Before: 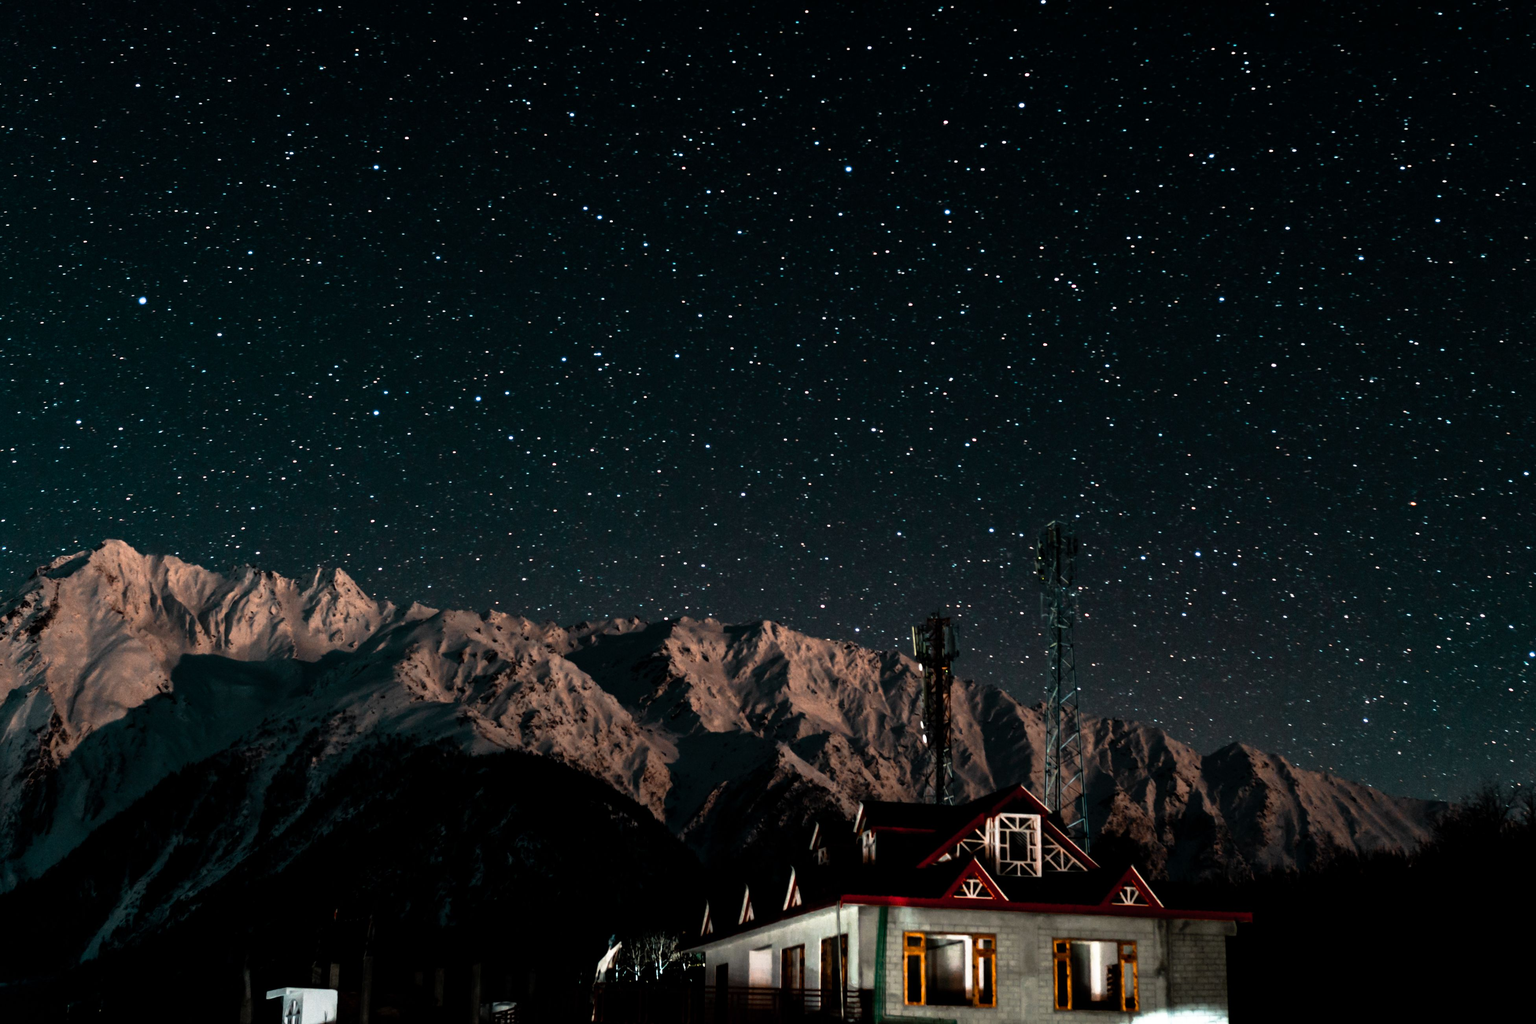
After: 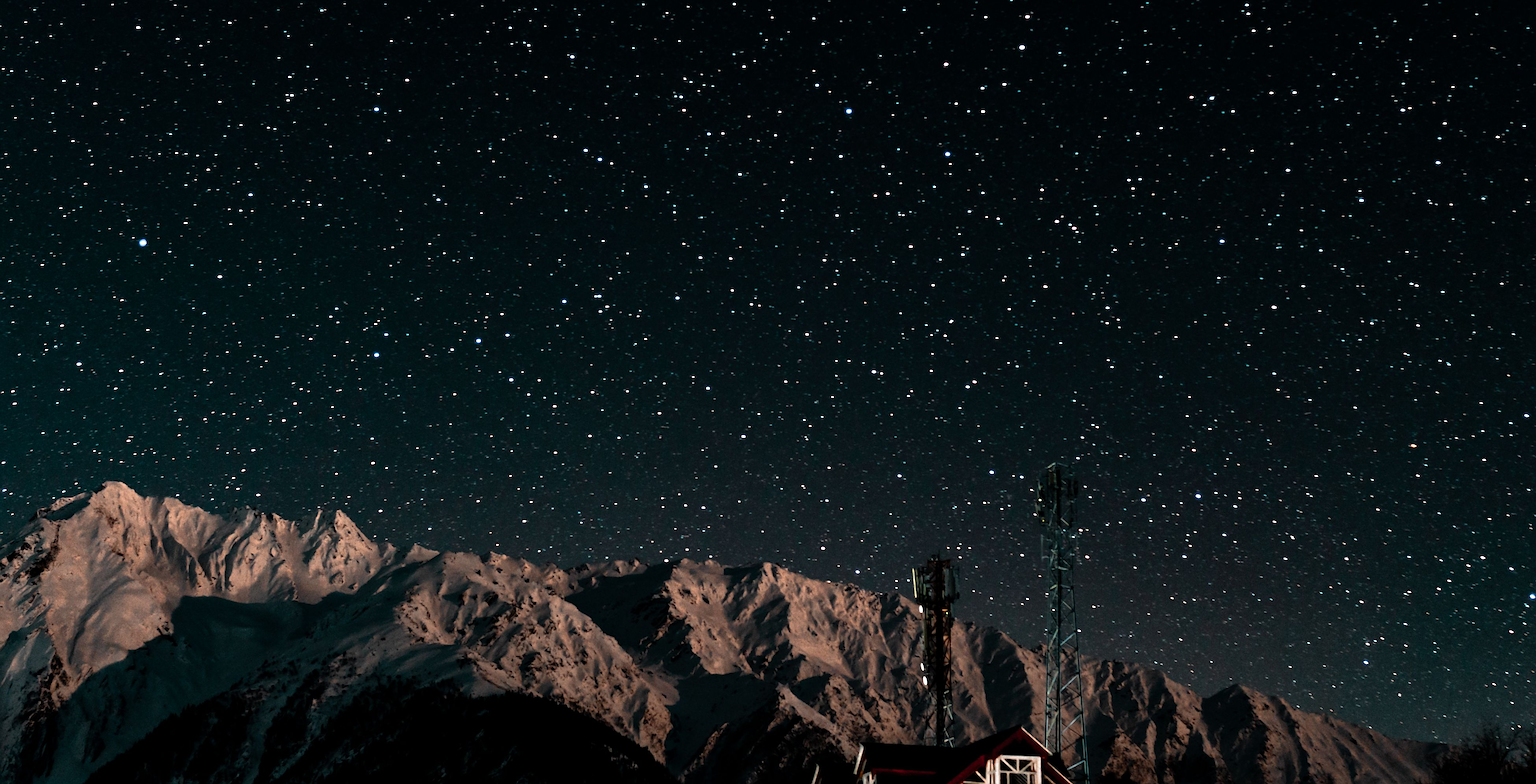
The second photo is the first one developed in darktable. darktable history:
local contrast: mode bilateral grid, contrast 20, coarseness 50, detail 102%, midtone range 0.2
sharpen: on, module defaults
crop: top 5.721%, bottom 17.67%
